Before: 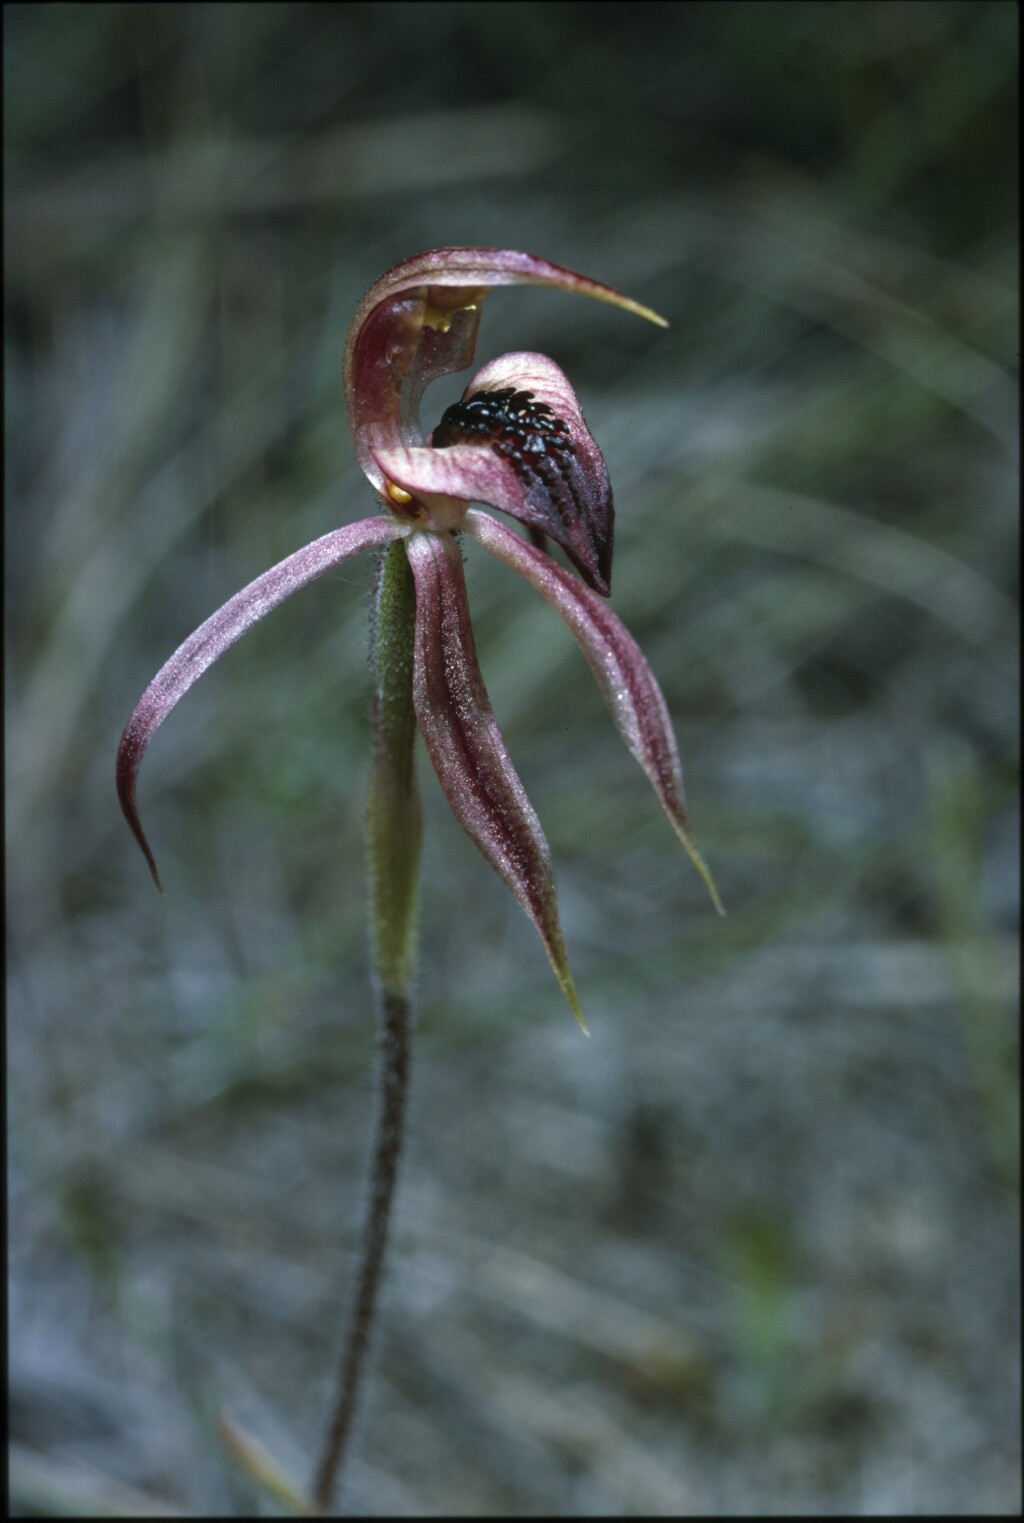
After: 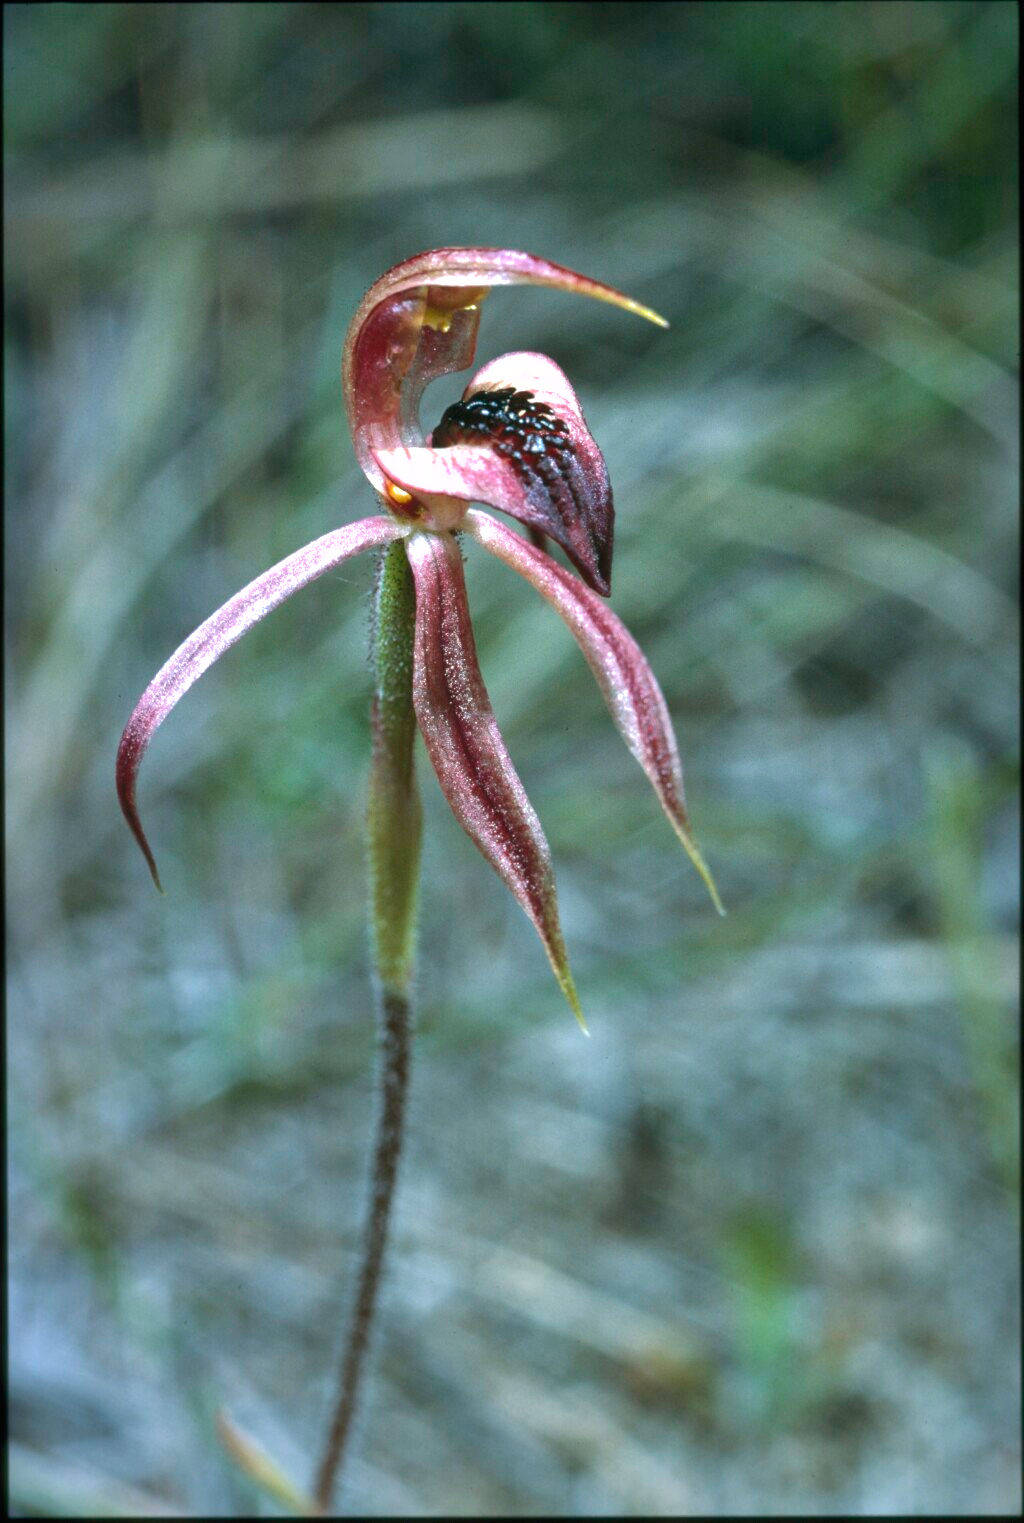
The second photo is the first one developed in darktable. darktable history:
exposure: black level correction 0, exposure 1.2 EV, compensate exposure bias true, compensate highlight preservation false
shadows and highlights: highlights -60
